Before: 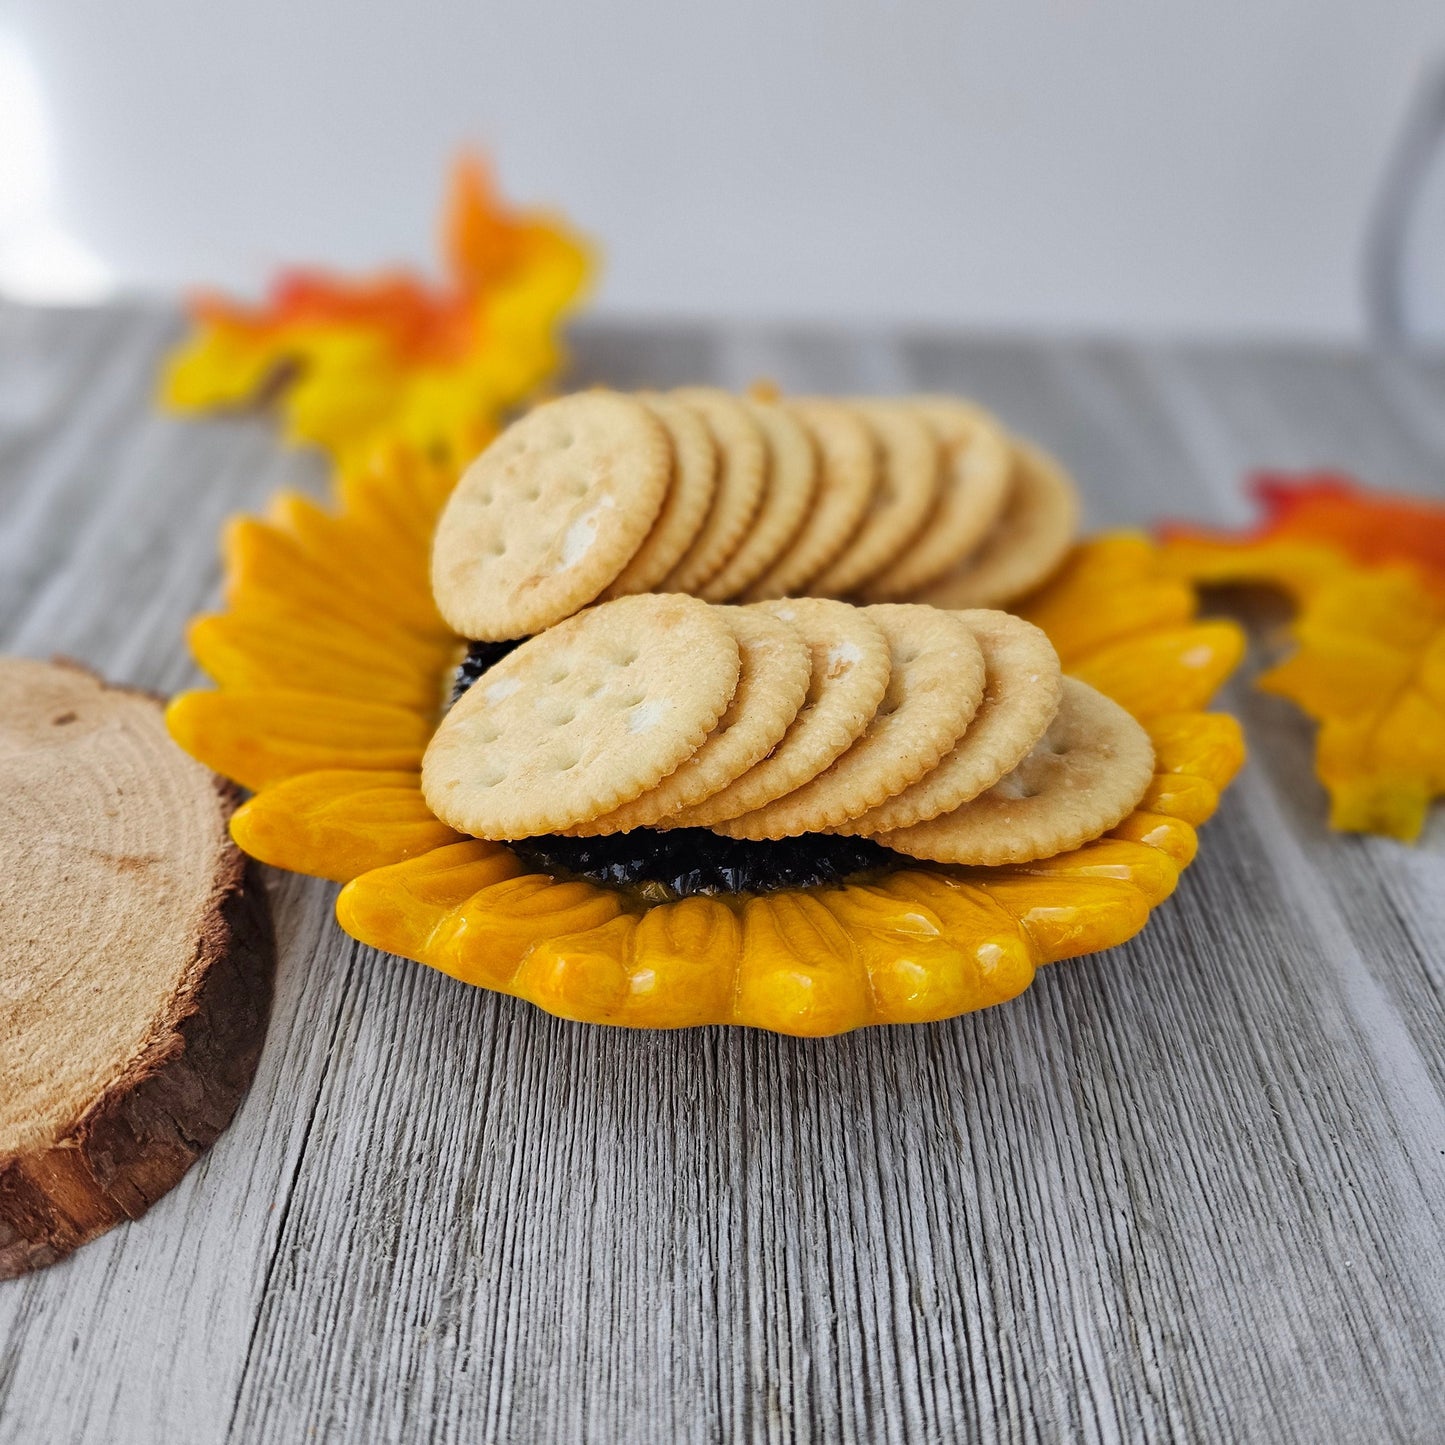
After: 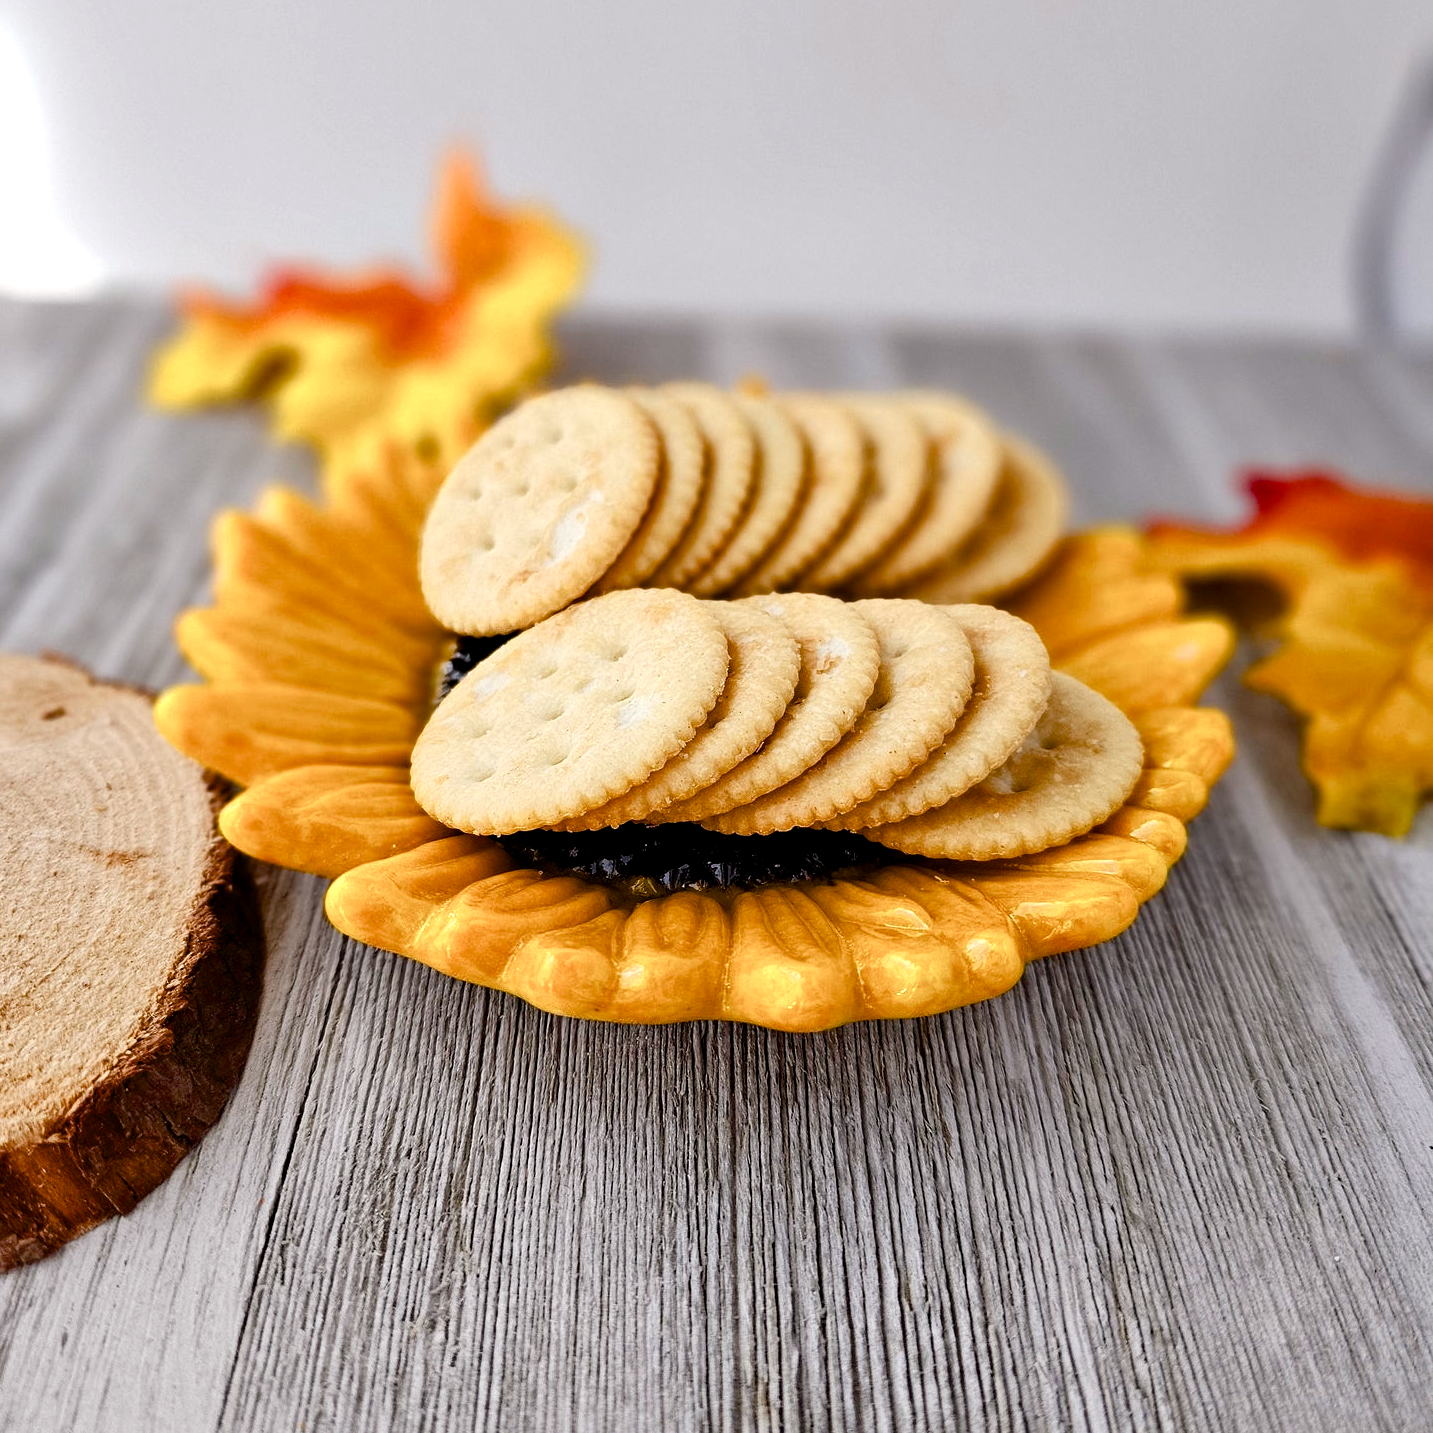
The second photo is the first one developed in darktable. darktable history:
crop and rotate: left 0.817%, top 0.391%, bottom 0.398%
exposure: black level correction 0.006, exposure -0.221 EV, compensate highlight preservation false
color balance rgb: shadows lift › chroma 2.039%, shadows lift › hue 183.51°, power › chroma 1.044%, power › hue 25.76°, perceptual saturation grading › global saturation 20%, perceptual saturation grading › highlights -49.375%, perceptual saturation grading › shadows 25.04%, perceptual brilliance grading › global brilliance 10.028%, perceptual brilliance grading › shadows 15.025%, global vibrance 6.593%, contrast 12.266%, saturation formula JzAzBz (2021)
